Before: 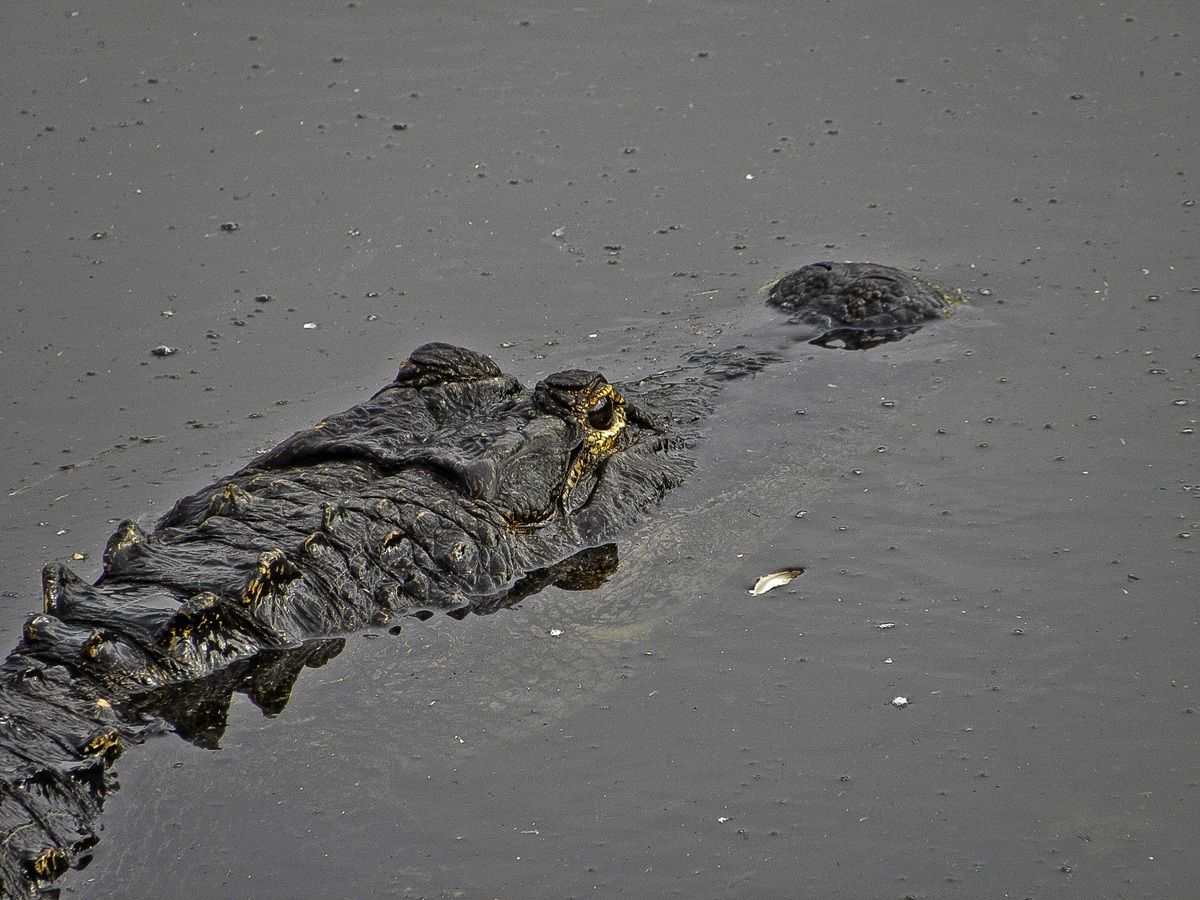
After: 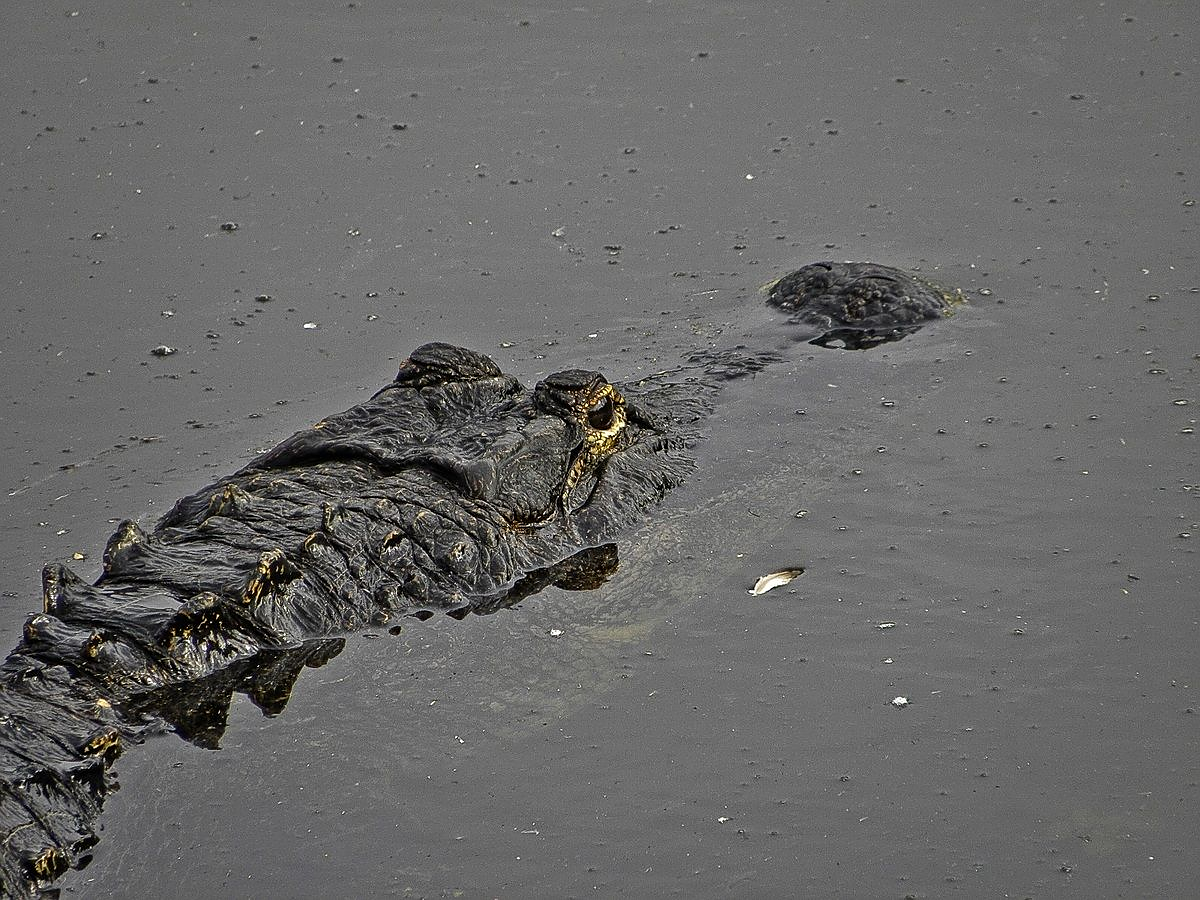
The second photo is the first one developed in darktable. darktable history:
sharpen: radius 0.98, amount 0.602
